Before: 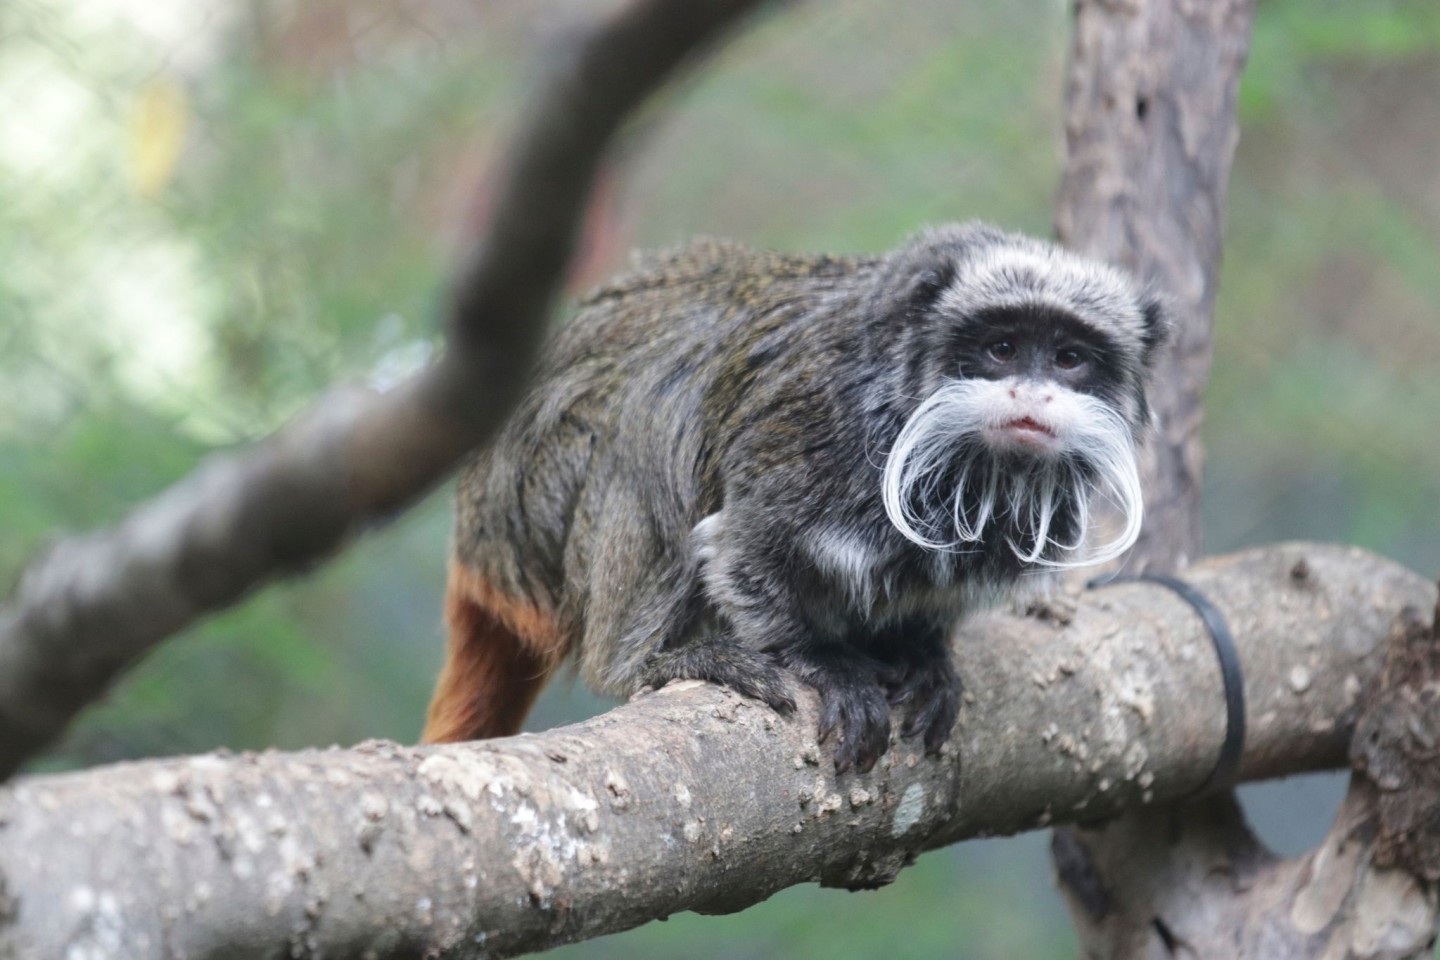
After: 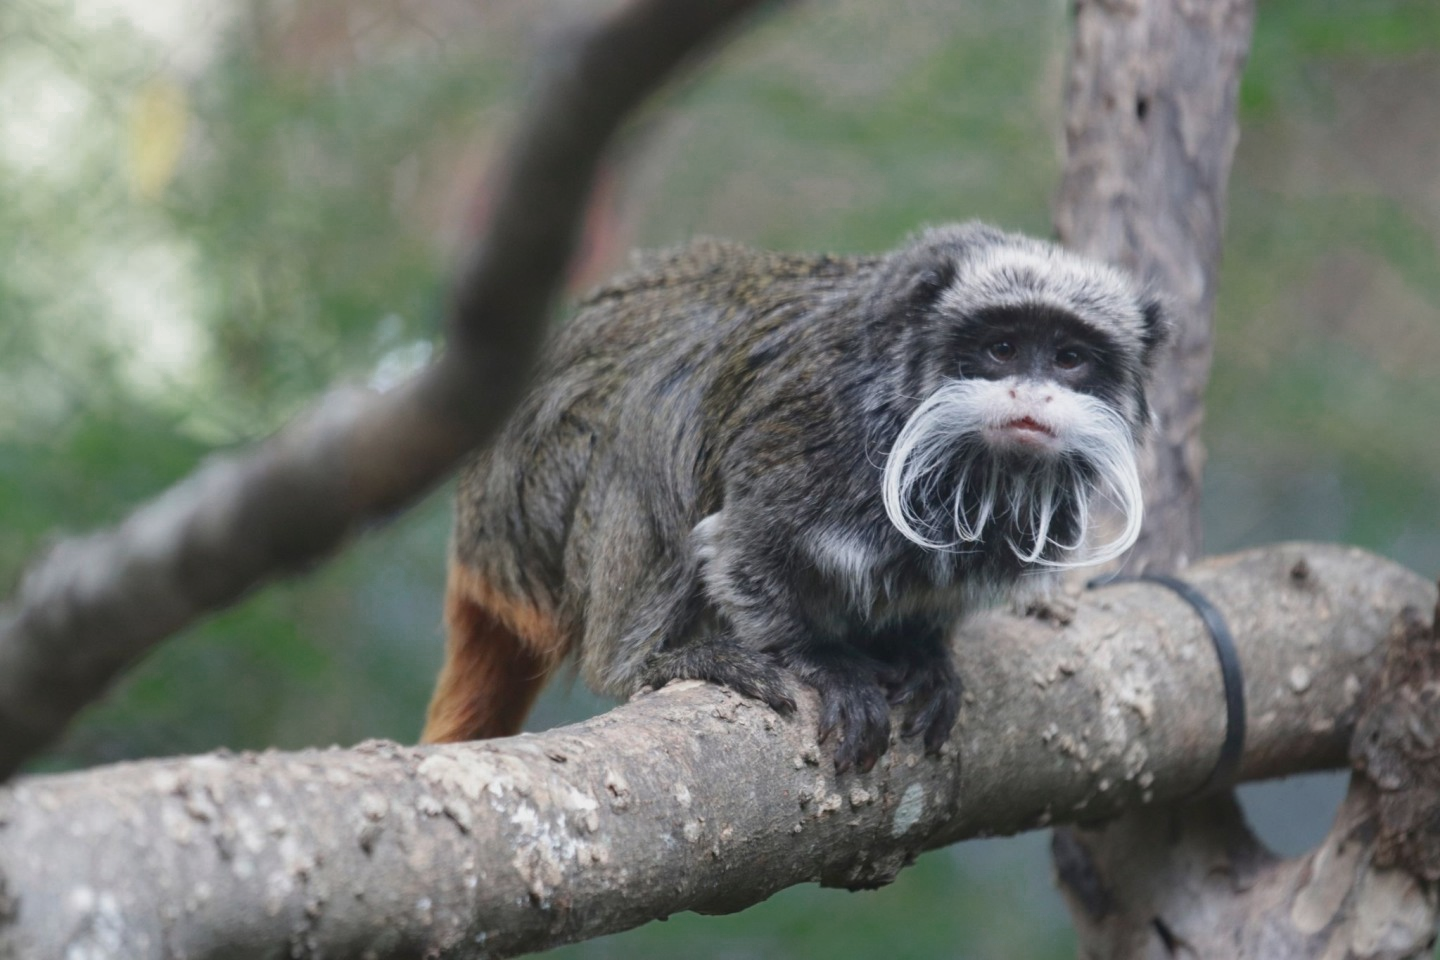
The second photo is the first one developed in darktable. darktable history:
color zones: curves: ch0 [(0, 0.558) (0.143, 0.548) (0.286, 0.447) (0.429, 0.259) (0.571, 0.5) (0.714, 0.5) (0.857, 0.593) (1, 0.558)]; ch1 [(0, 0.543) (0.01, 0.544) (0.12, 0.492) (0.248, 0.458) (0.5, 0.534) (0.748, 0.5) (0.99, 0.469) (1, 0.543)]; ch2 [(0, 0.507) (0.143, 0.522) (0.286, 0.505) (0.429, 0.5) (0.571, 0.5) (0.714, 0.5) (0.857, 0.5) (1, 0.507)]
tone equalizer: -8 EV 0.225 EV, -7 EV 0.396 EV, -6 EV 0.446 EV, -5 EV 0.262 EV, -3 EV -0.244 EV, -2 EV -0.44 EV, -1 EV -0.429 EV, +0 EV -0.266 EV
